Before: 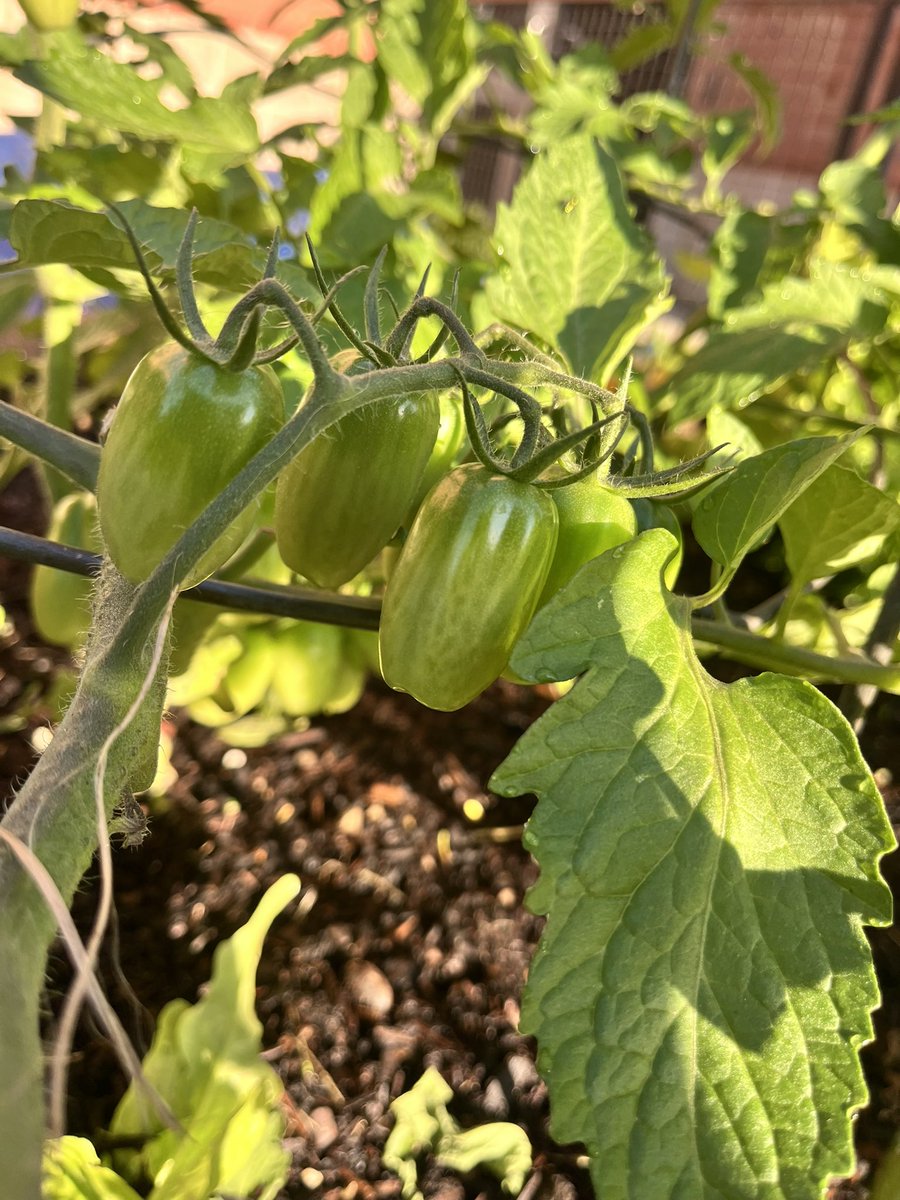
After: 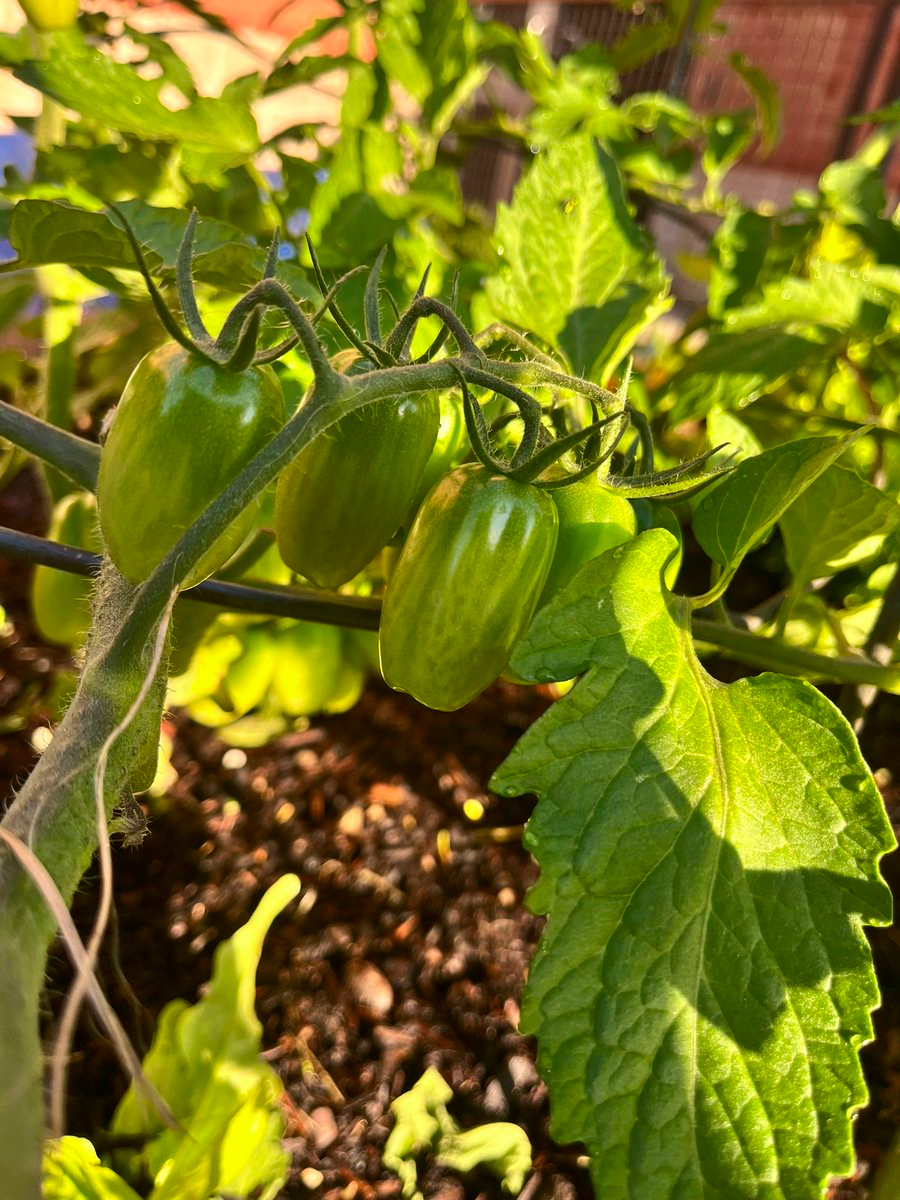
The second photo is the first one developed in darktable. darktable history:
contrast brightness saturation: saturation 0.176
tone curve: curves: ch0 [(0, 0) (0.003, 0.002) (0.011, 0.009) (0.025, 0.02) (0.044, 0.035) (0.069, 0.055) (0.1, 0.08) (0.136, 0.109) (0.177, 0.142) (0.224, 0.179) (0.277, 0.222) (0.335, 0.268) (0.399, 0.329) (0.468, 0.409) (0.543, 0.495) (0.623, 0.579) (0.709, 0.669) (0.801, 0.767) (0.898, 0.885) (1, 1)], color space Lab, independent channels, preserve colors none
